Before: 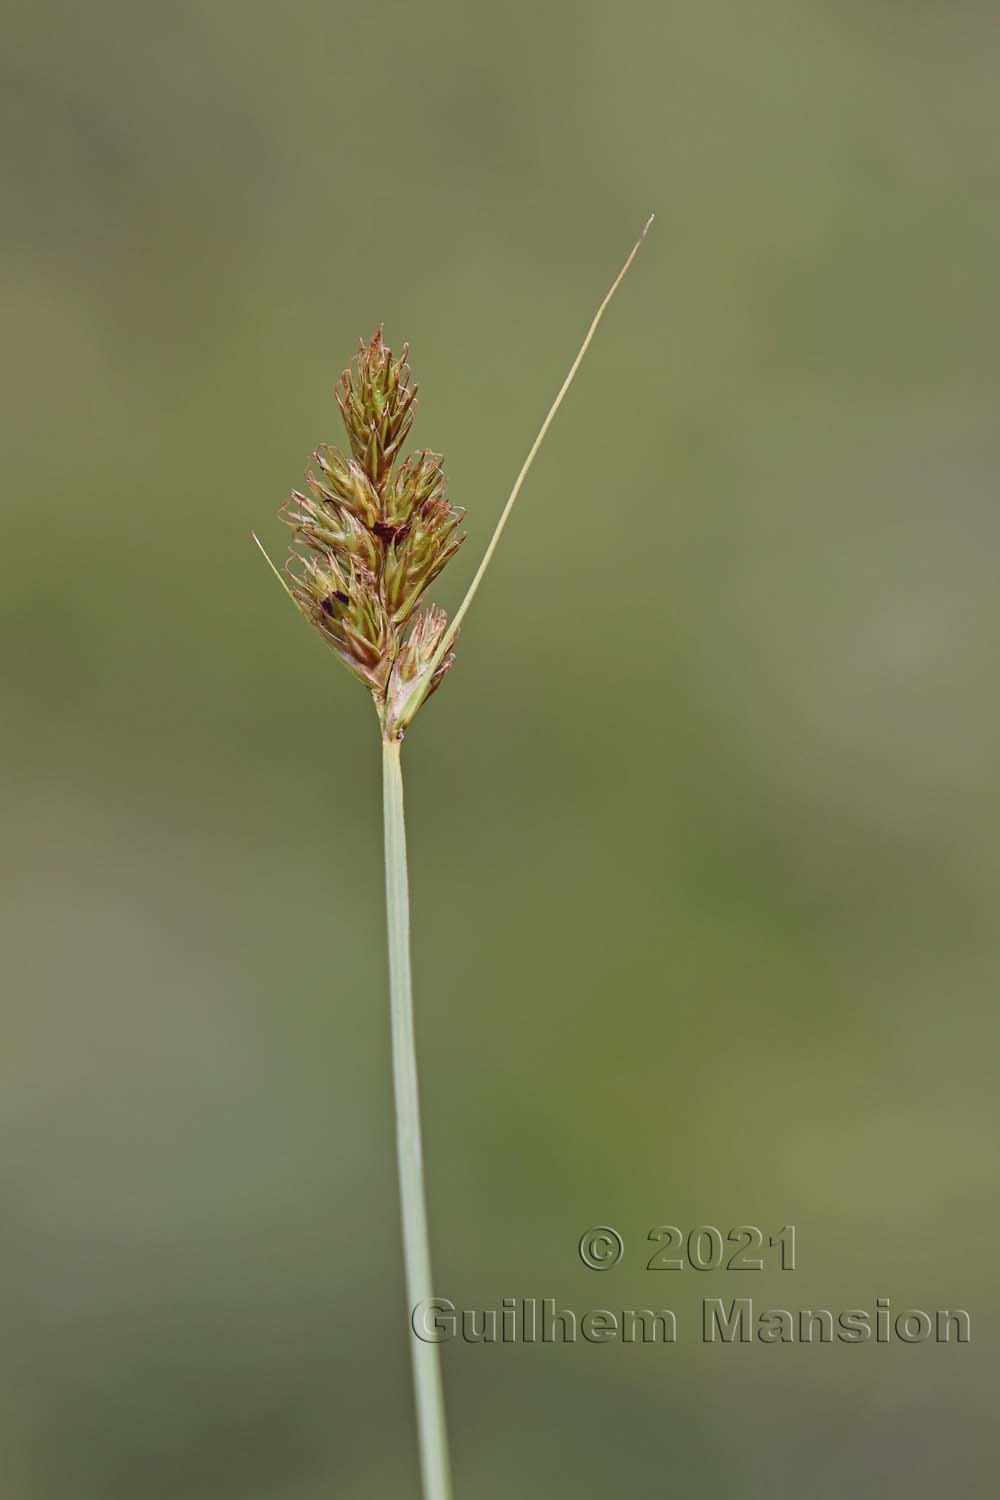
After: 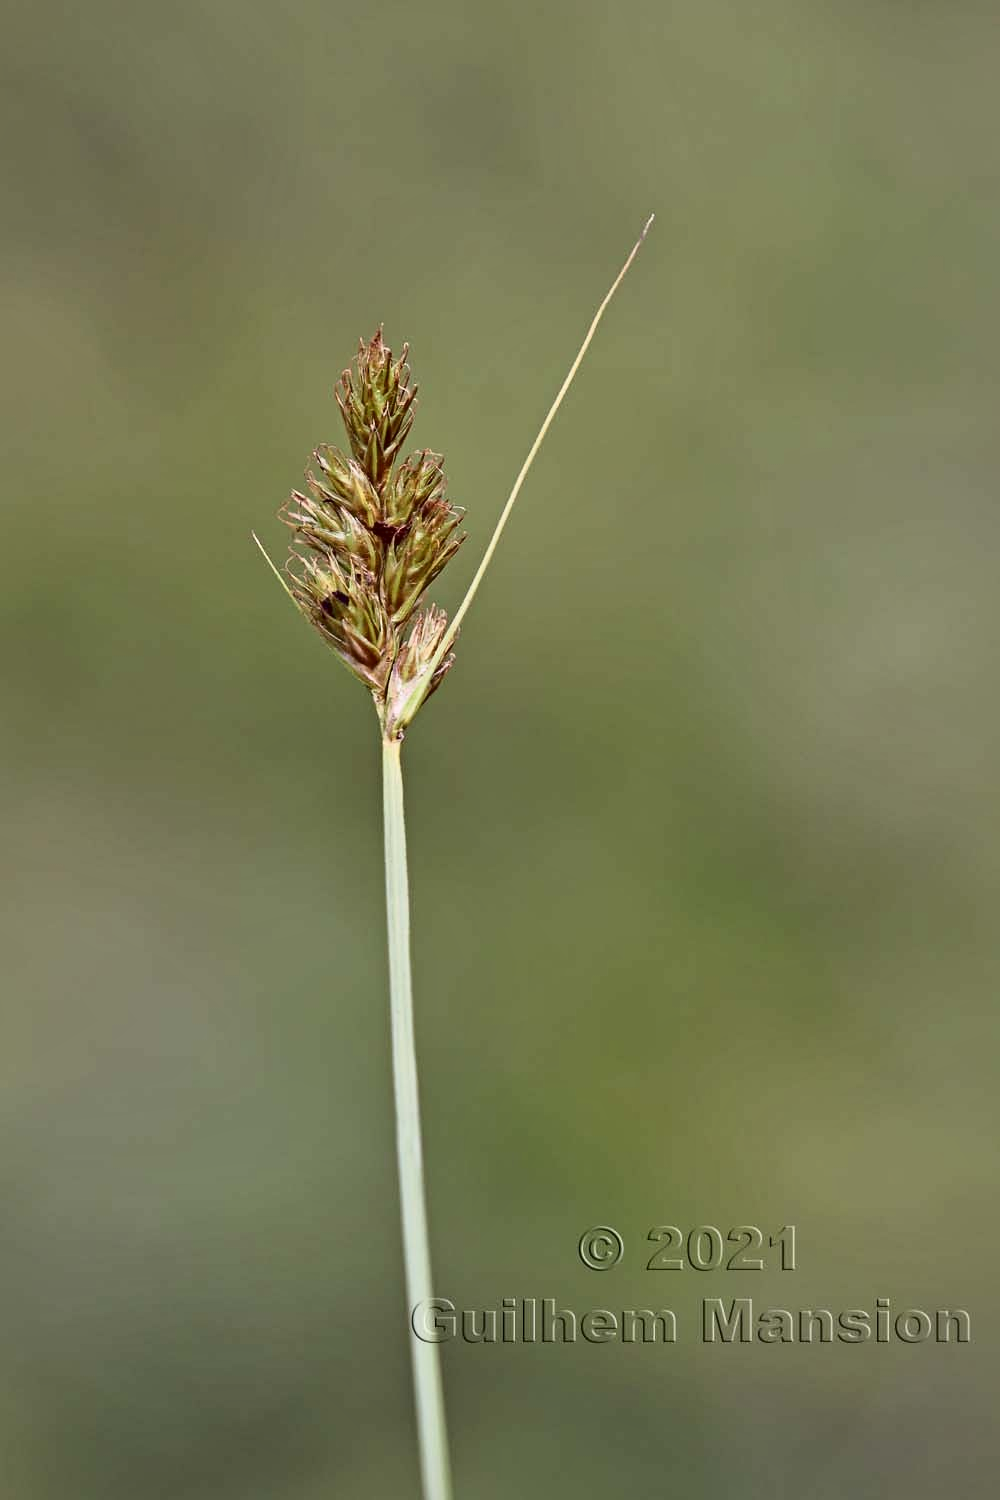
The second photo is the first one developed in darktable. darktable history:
color correction: highlights b* -0.02
local contrast: mode bilateral grid, contrast 25, coarseness 59, detail 151%, midtone range 0.2
